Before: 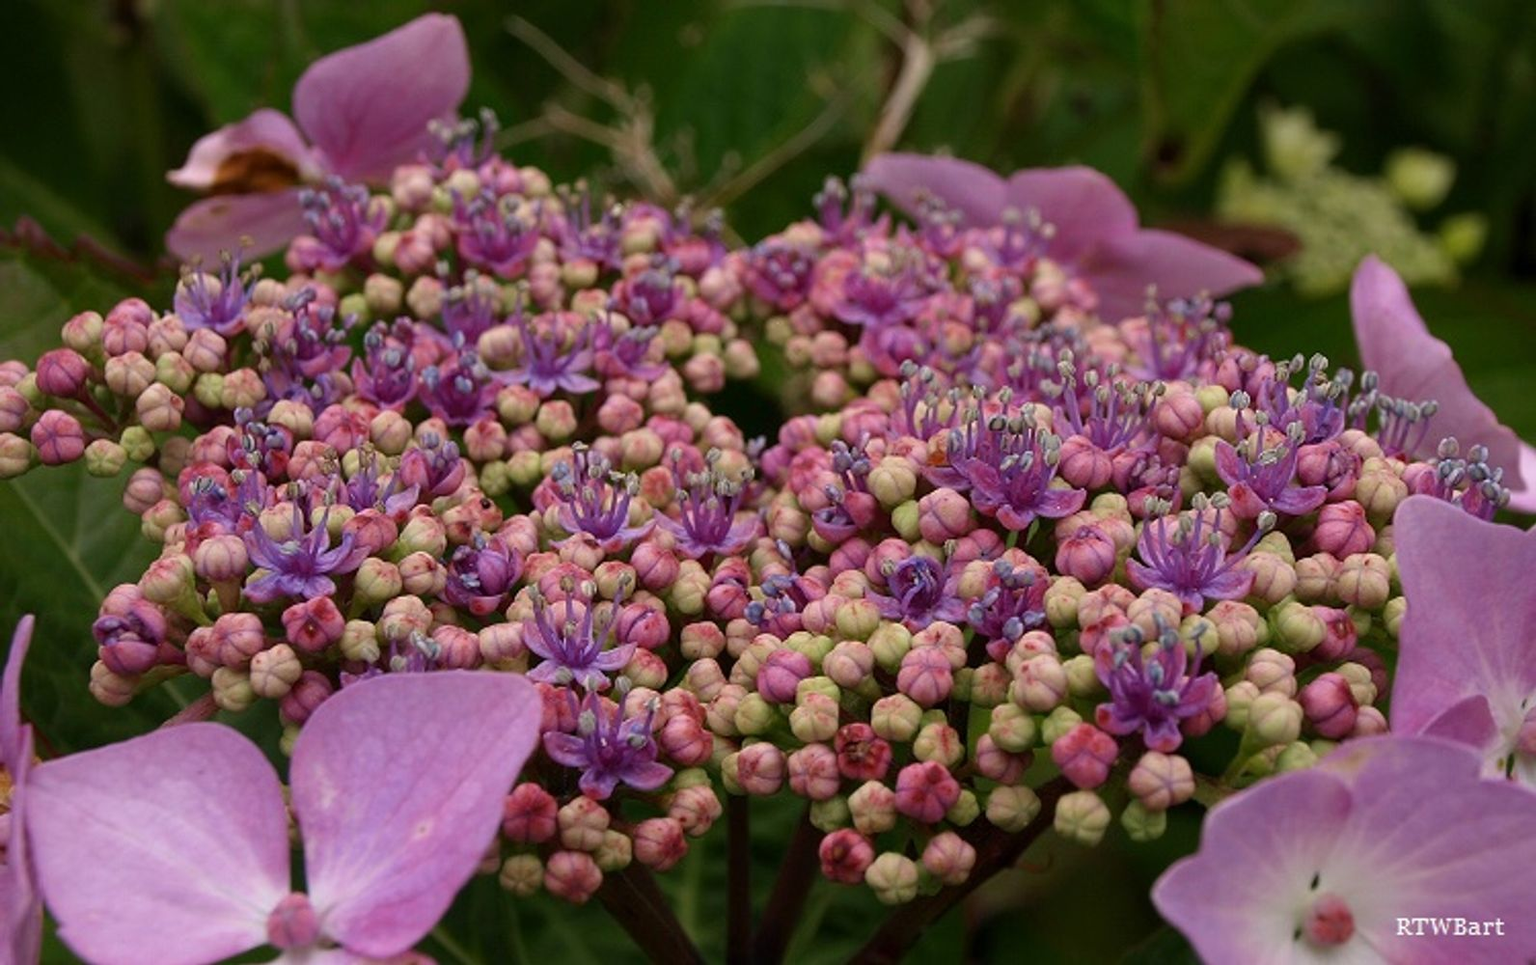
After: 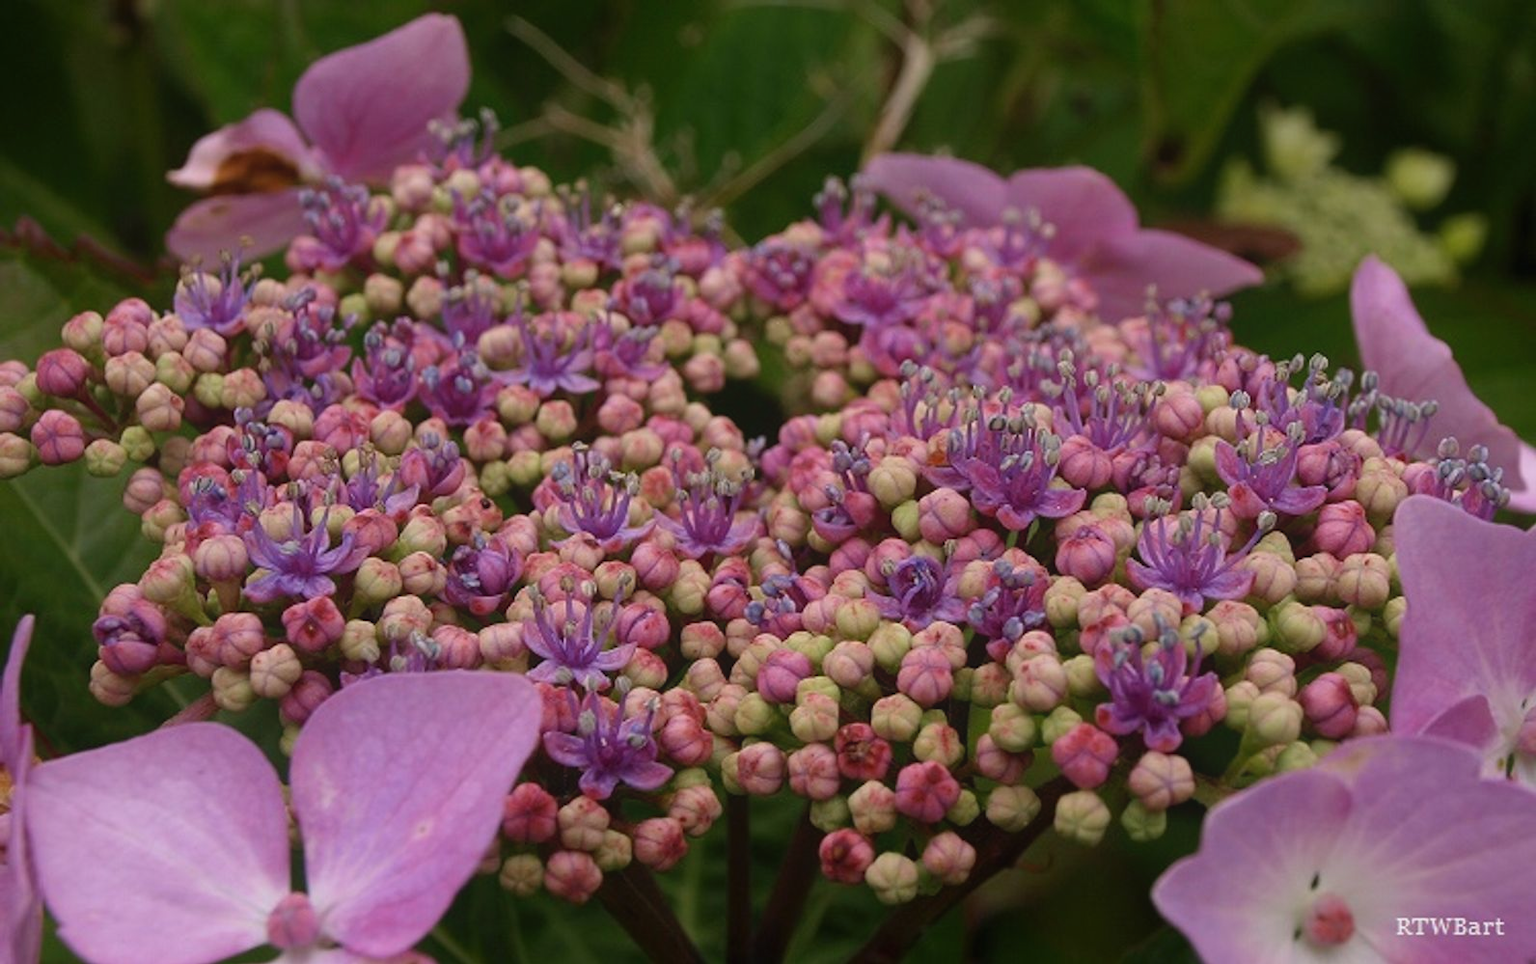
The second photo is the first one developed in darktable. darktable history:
contrast equalizer: octaves 7, y [[0.6 ×6], [0.55 ×6], [0 ×6], [0 ×6], [0 ×6]], mix -0.36
shadows and highlights: shadows 19.13, highlights -83.41, soften with gaussian
